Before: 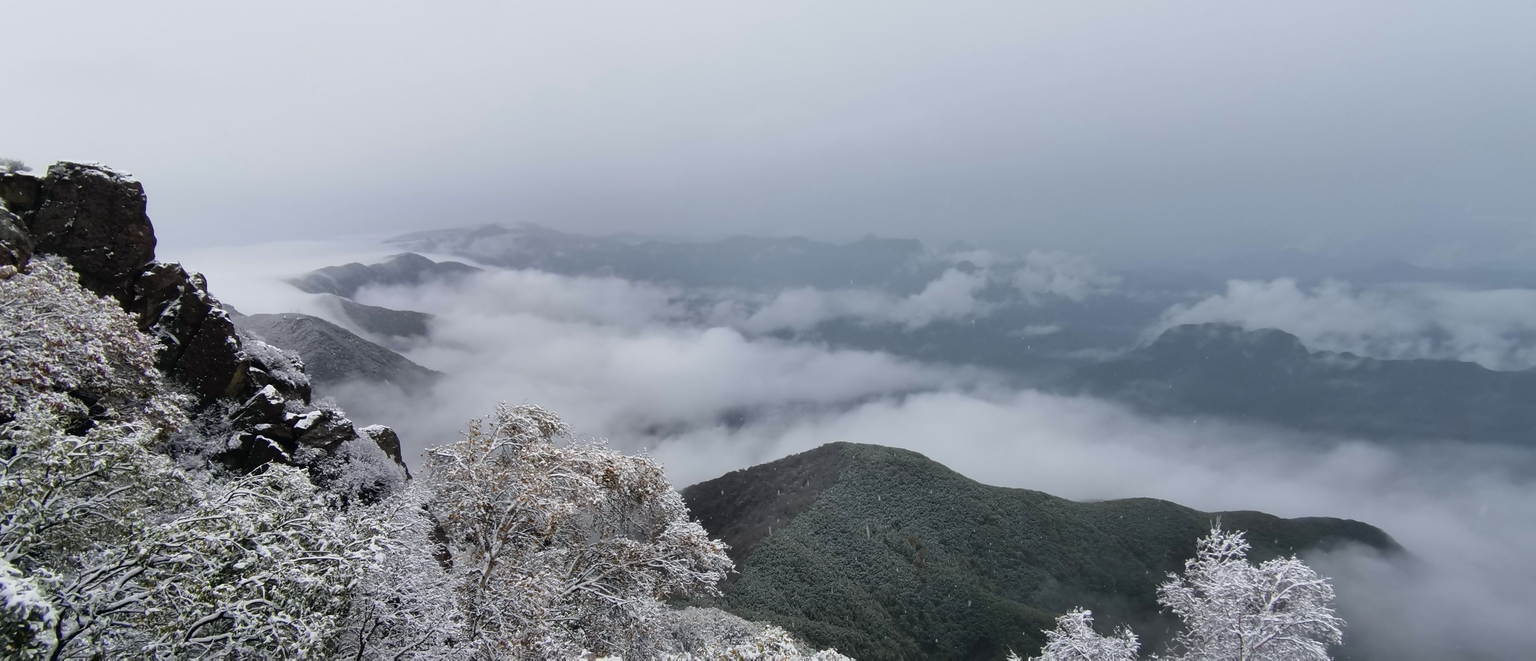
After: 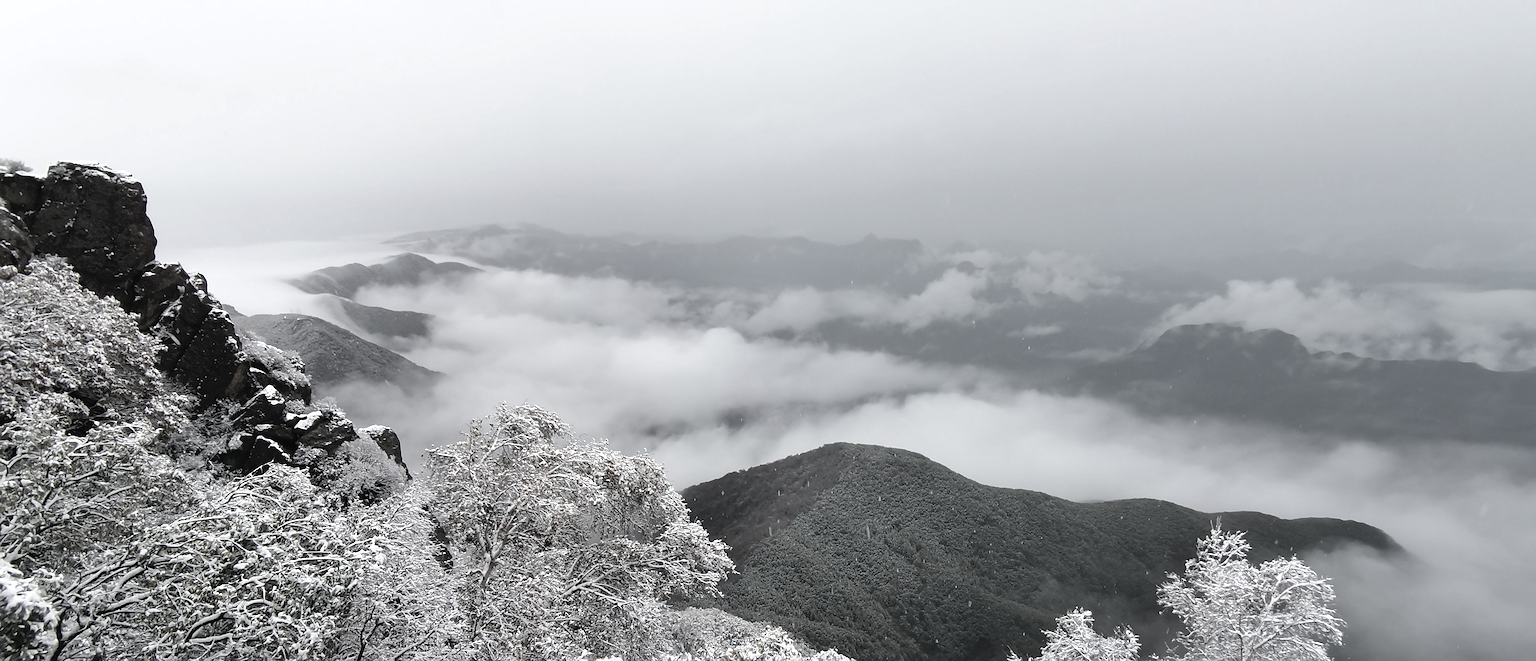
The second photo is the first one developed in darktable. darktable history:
color balance rgb: power › hue 62.13°, linear chroma grading › global chroma 0.767%, perceptual saturation grading › global saturation 29.406%
color correction: highlights b* 0.056, saturation 0.196
exposure: black level correction 0, exposure 0.5 EV, compensate highlight preservation false
sharpen: on, module defaults
